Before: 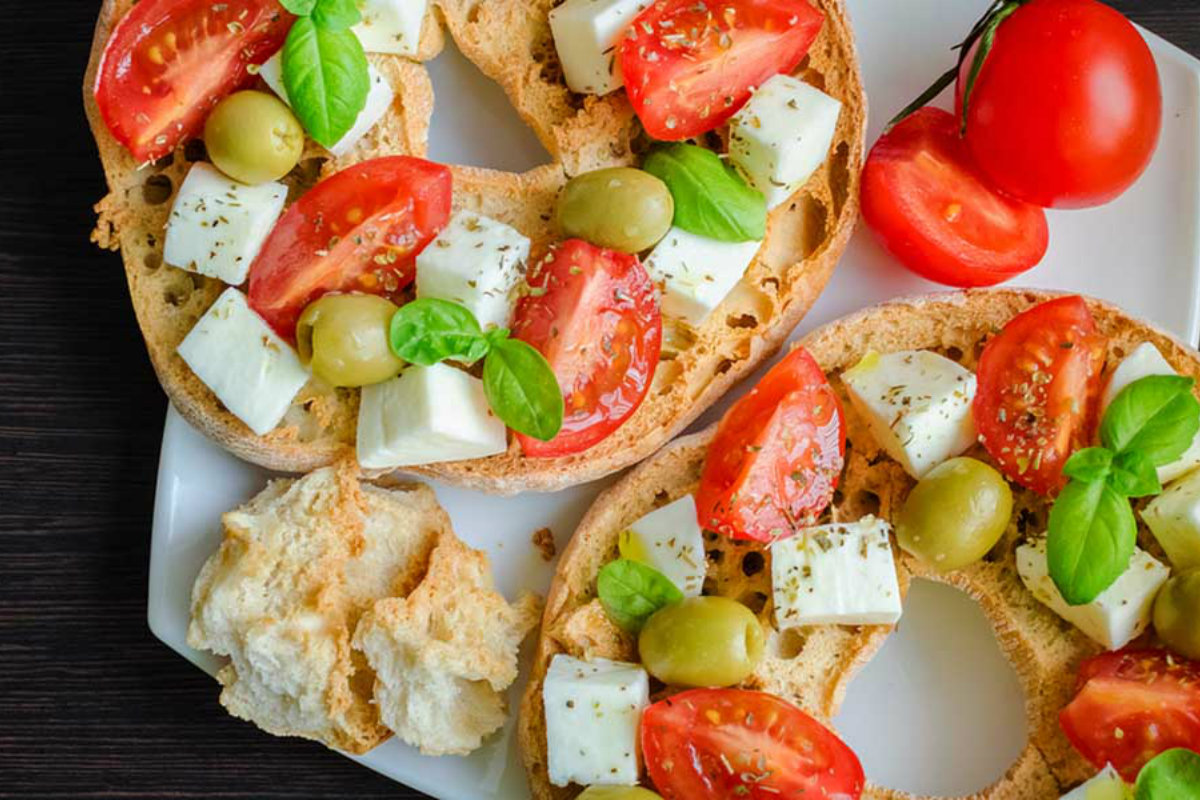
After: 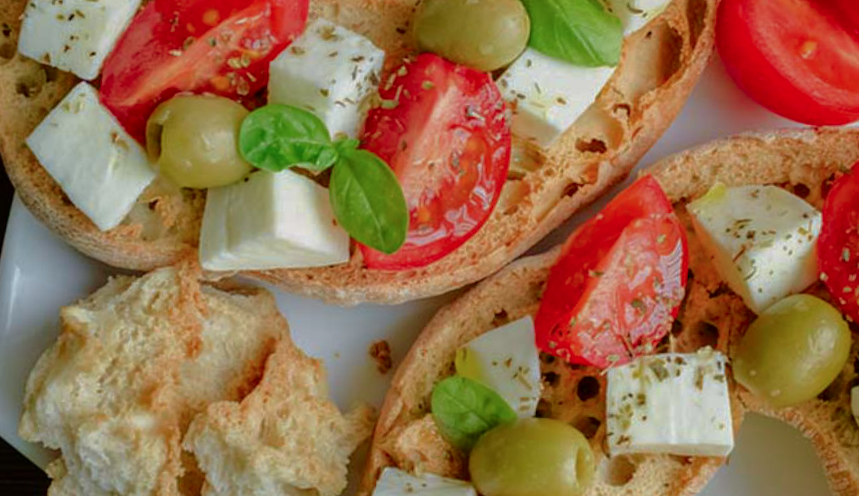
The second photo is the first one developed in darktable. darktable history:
crop and rotate: angle -3.37°, left 9.79%, top 20.73%, right 12.42%, bottom 11.82%
tone curve: curves: ch0 [(0, 0) (0.091, 0.066) (0.184, 0.16) (0.491, 0.519) (0.748, 0.765) (1, 0.919)]; ch1 [(0, 0) (0.179, 0.173) (0.322, 0.32) (0.424, 0.424) (0.502, 0.504) (0.56, 0.578) (0.631, 0.675) (0.777, 0.806) (1, 1)]; ch2 [(0, 0) (0.434, 0.447) (0.483, 0.487) (0.547, 0.573) (0.676, 0.673) (1, 1)], color space Lab, independent channels, preserve colors none
base curve: curves: ch0 [(0, 0) (0.841, 0.609) (1, 1)]
